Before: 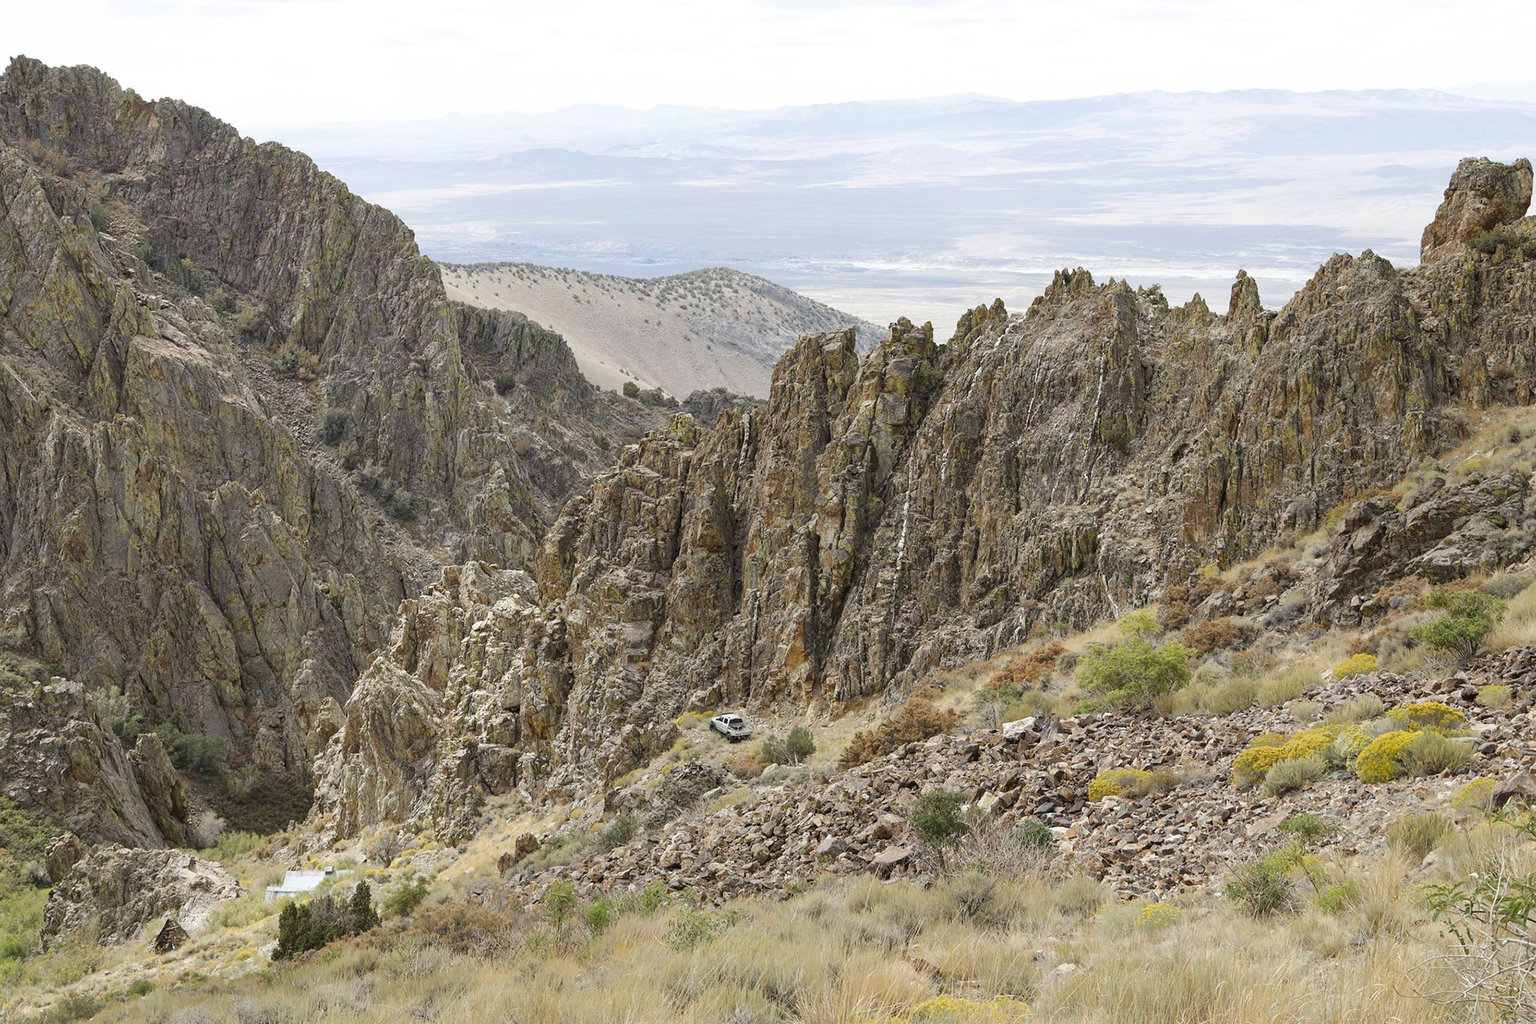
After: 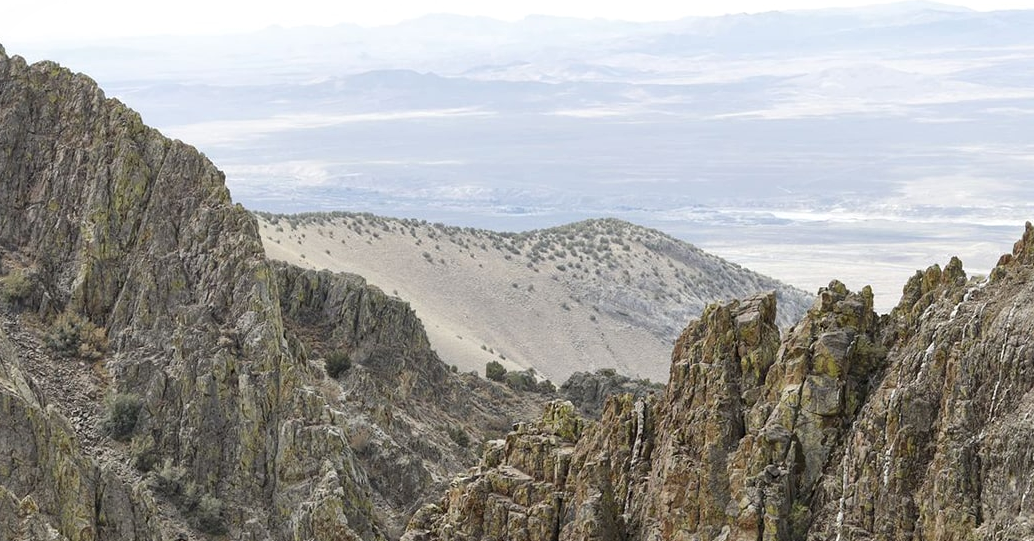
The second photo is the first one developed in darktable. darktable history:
local contrast: mode bilateral grid, contrast 20, coarseness 50, detail 120%, midtone range 0.2
crop: left 15.306%, top 9.065%, right 30.789%, bottom 48.638%
